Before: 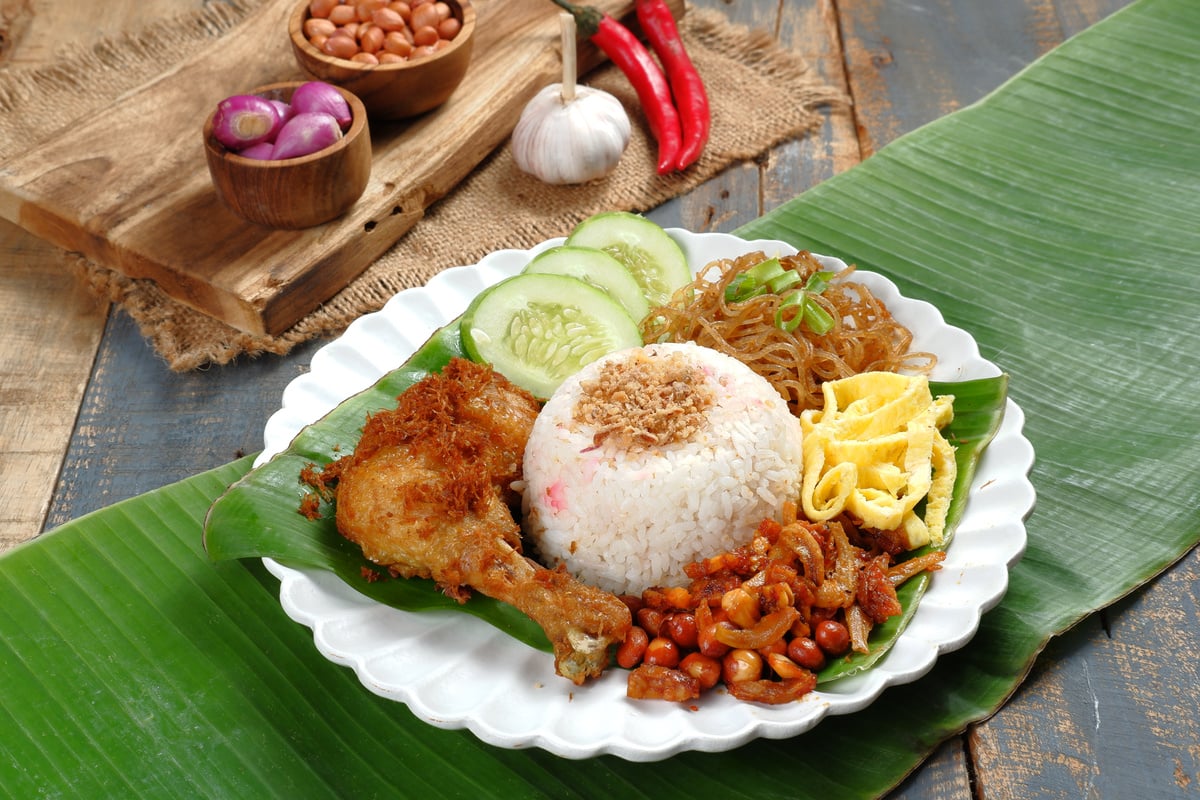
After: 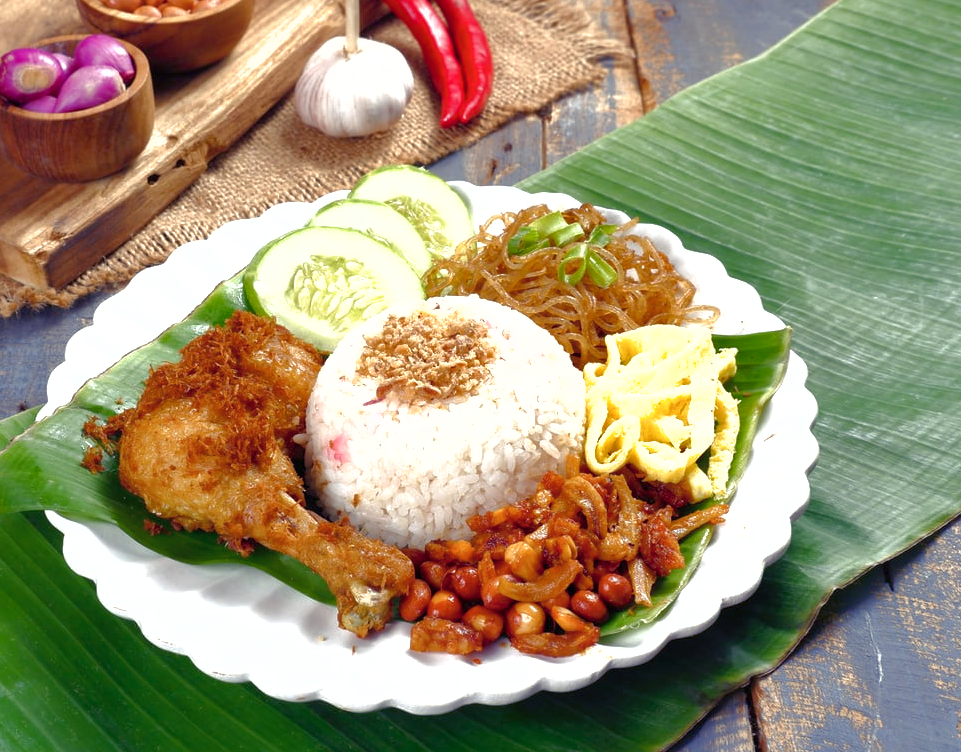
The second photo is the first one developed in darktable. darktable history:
crop and rotate: left 18.166%, top 5.93%, right 1.678%
color balance rgb: shadows lift › luminance -28.796%, shadows lift › chroma 15.094%, shadows lift › hue 272.93°, perceptual saturation grading › global saturation 13.736%, perceptual saturation grading › highlights -30.575%, perceptual saturation grading › shadows 51.276%, perceptual brilliance grading › global brilliance 17.691%
shadows and highlights: on, module defaults
contrast brightness saturation: saturation -0.173
